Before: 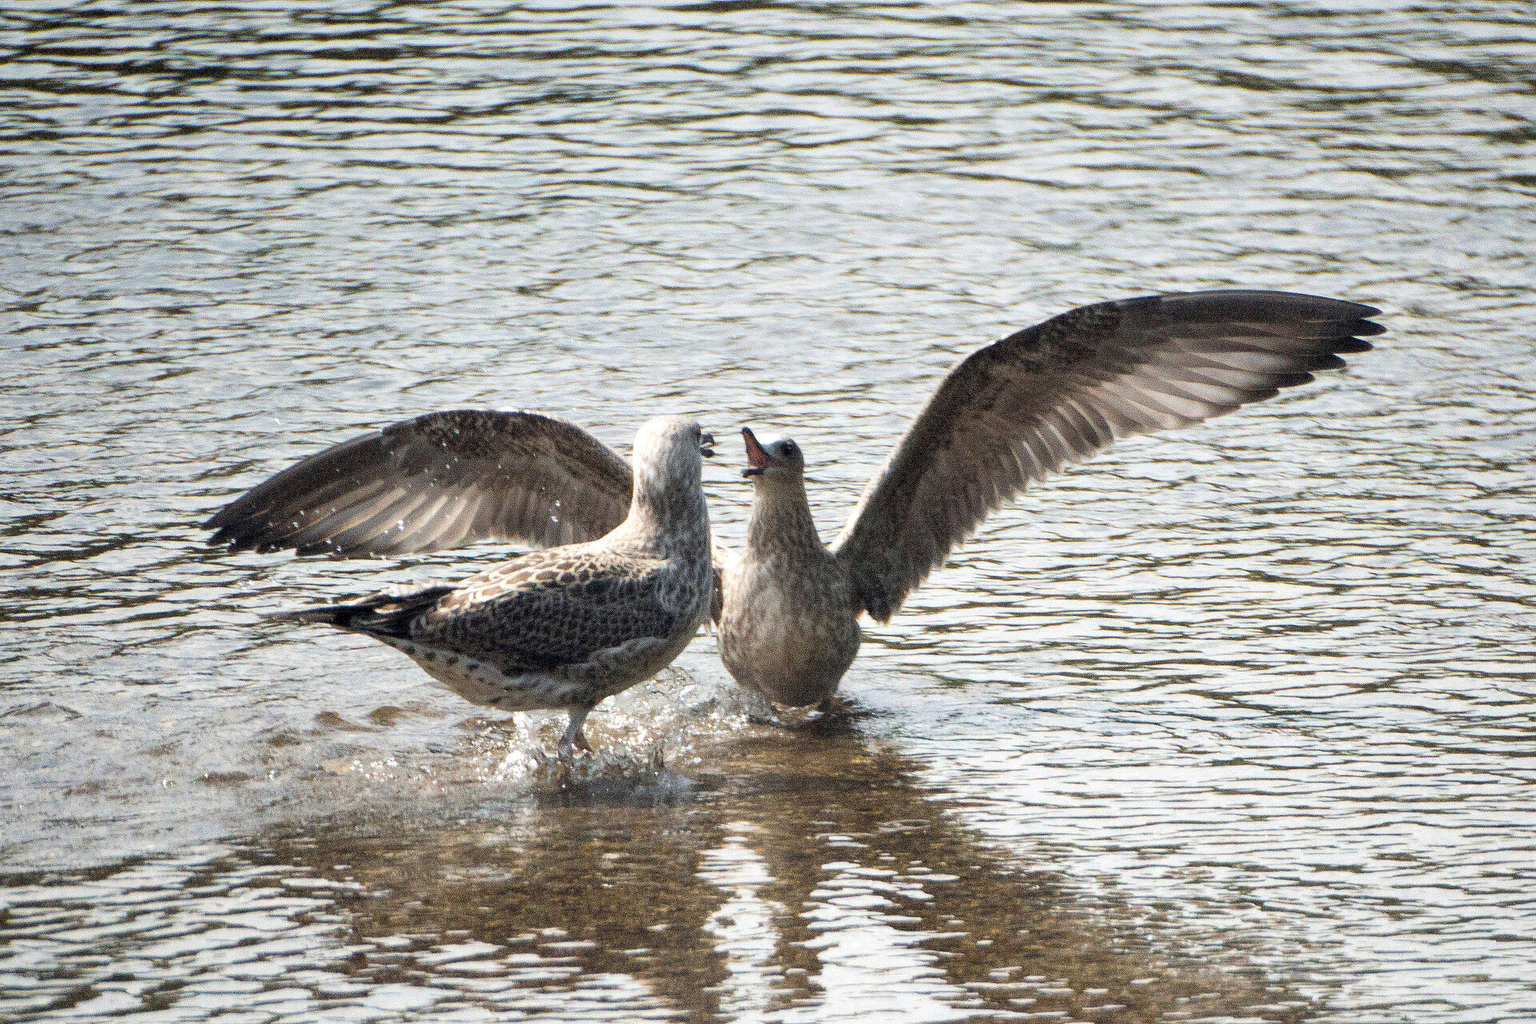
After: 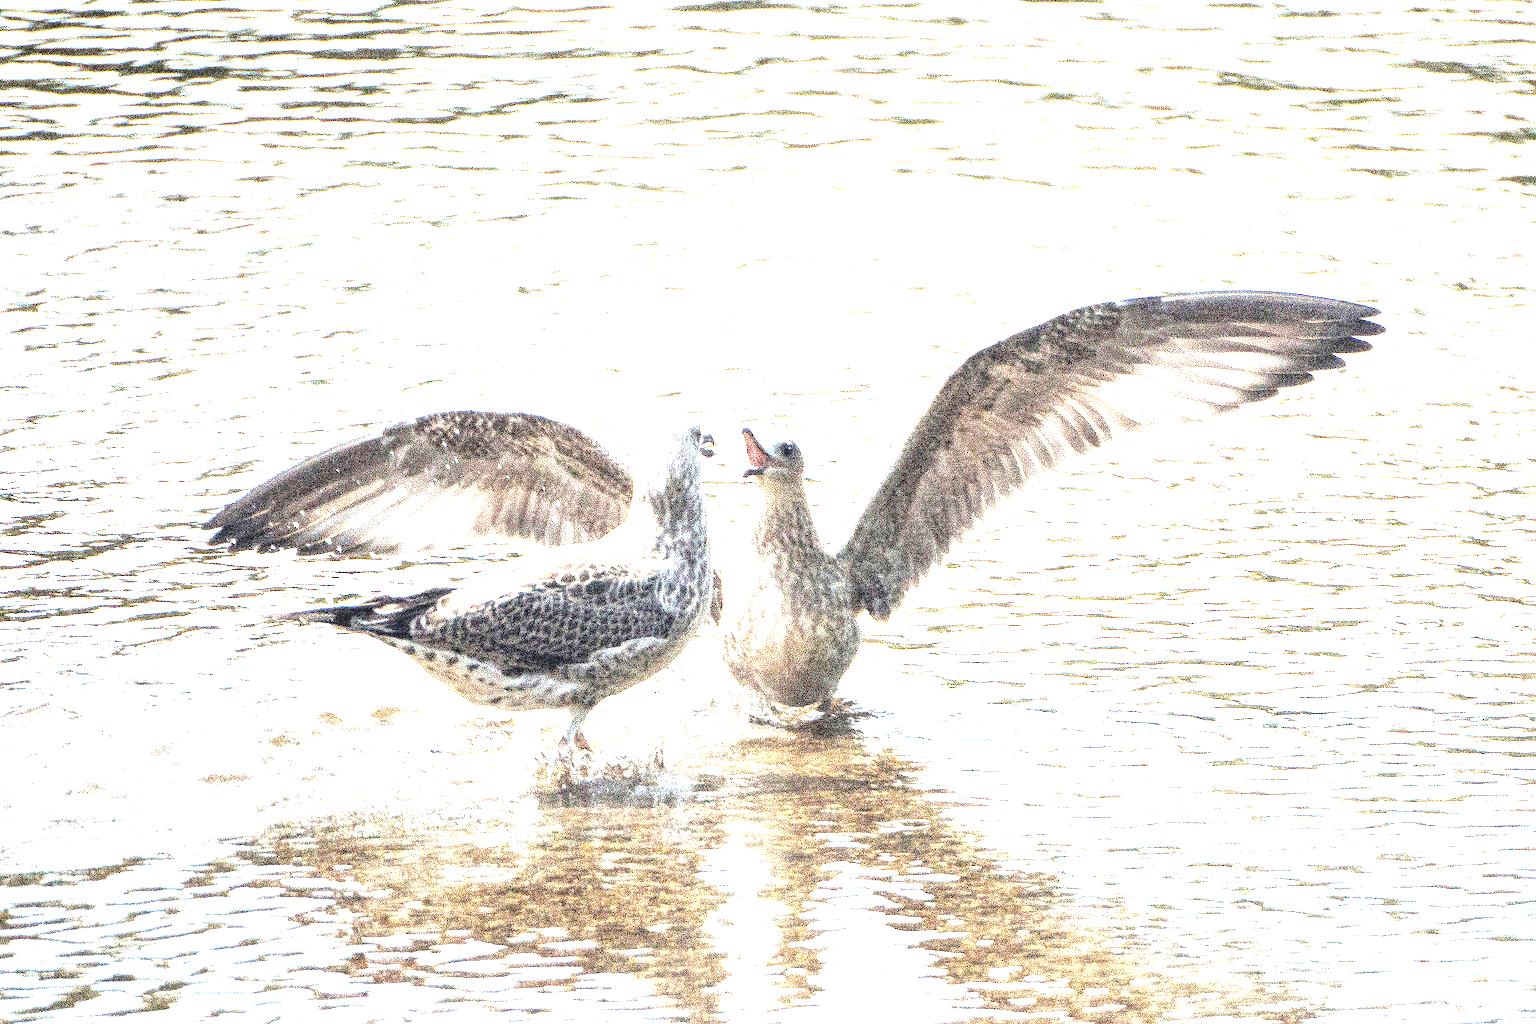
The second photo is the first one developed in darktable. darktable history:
tone equalizer: -8 EV -0.417 EV, -7 EV -0.389 EV, -6 EV -0.333 EV, -5 EV -0.222 EV, -3 EV 0.222 EV, -2 EV 0.333 EV, -1 EV 0.389 EV, +0 EV 0.417 EV, edges refinement/feathering 500, mask exposure compensation -1.57 EV, preserve details no
exposure: black level correction 0.001, exposure 1.84 EV, compensate highlight preservation false
local contrast: on, module defaults
